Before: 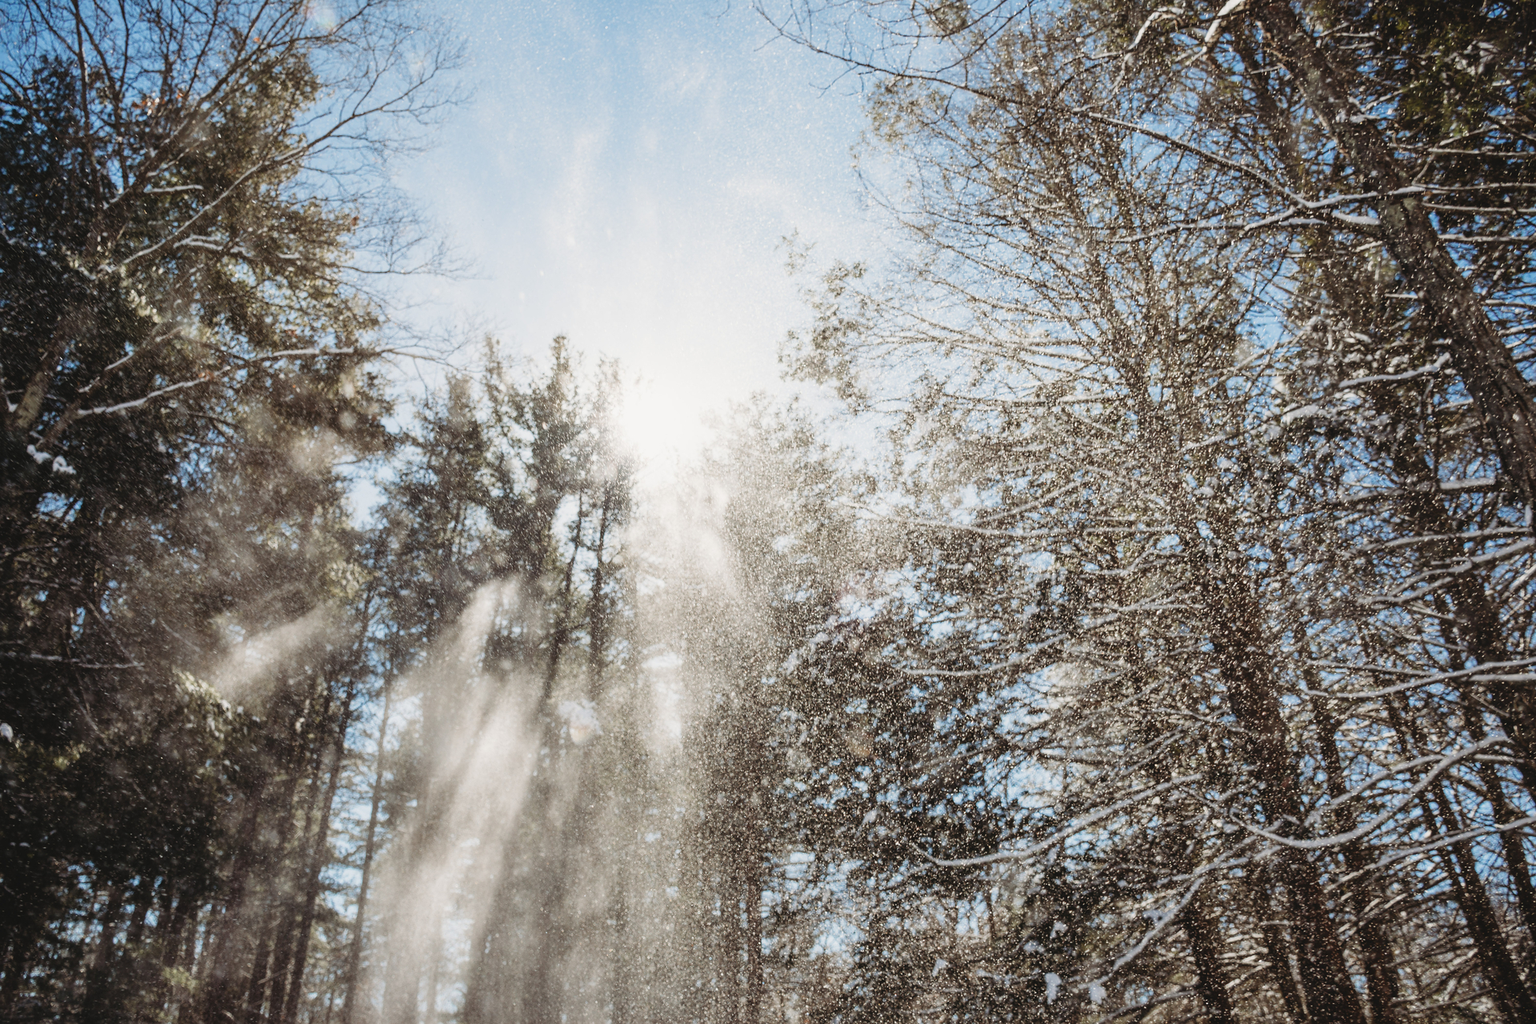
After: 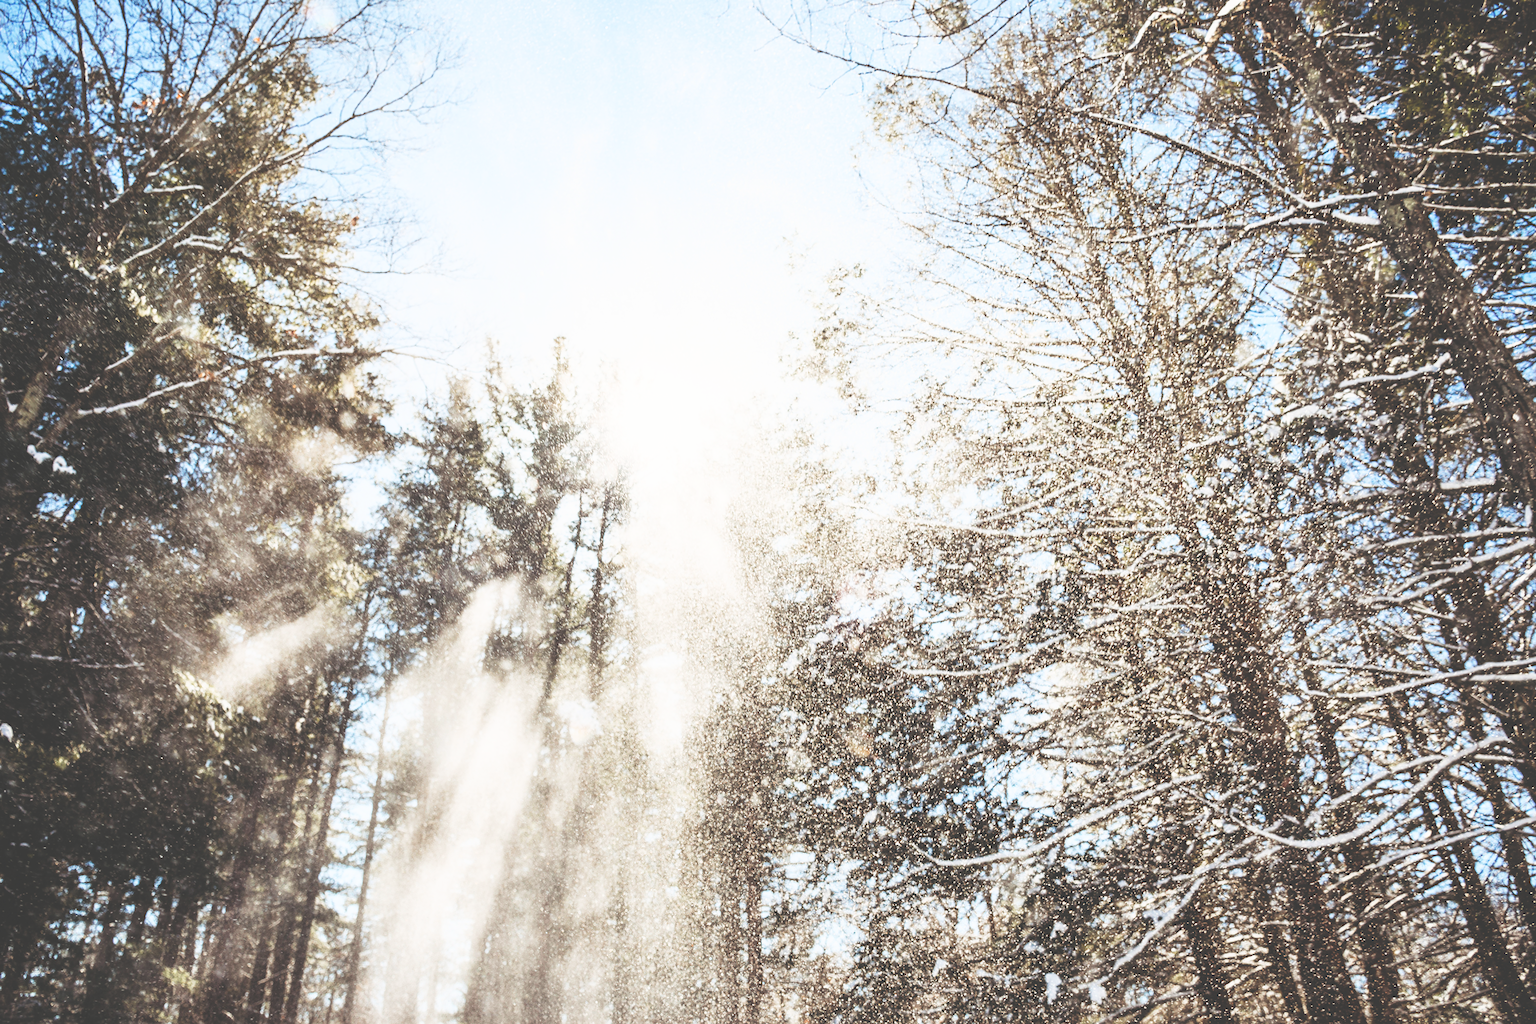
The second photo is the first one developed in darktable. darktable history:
exposure: black level correction -0.041, exposure 0.063 EV, compensate highlight preservation false
base curve: curves: ch0 [(0, 0) (0.579, 0.807) (1, 1)]
tone curve: curves: ch0 [(0, 0) (0.137, 0.063) (0.255, 0.176) (0.502, 0.502) (0.749, 0.839) (1, 1)], preserve colors none
